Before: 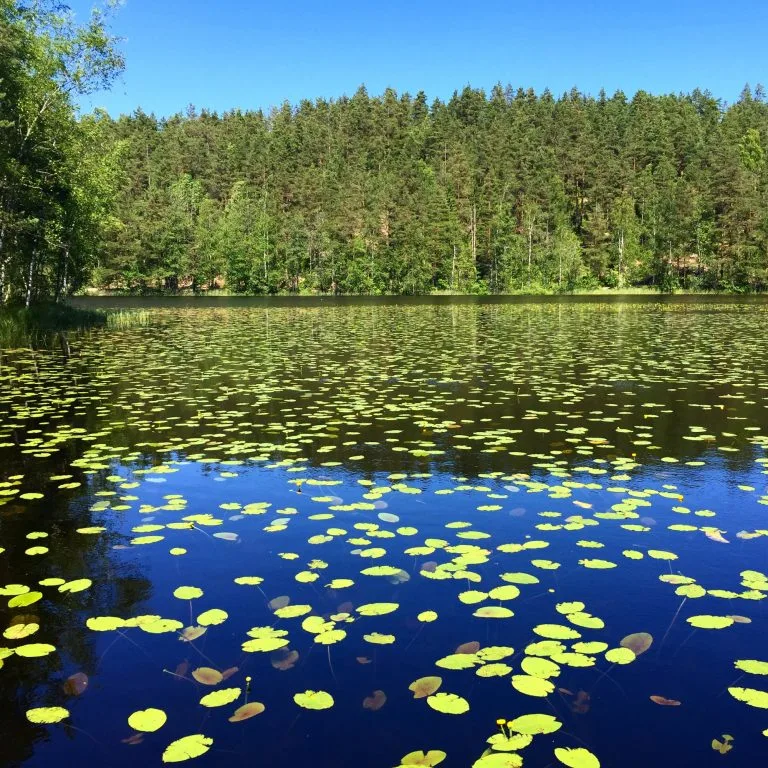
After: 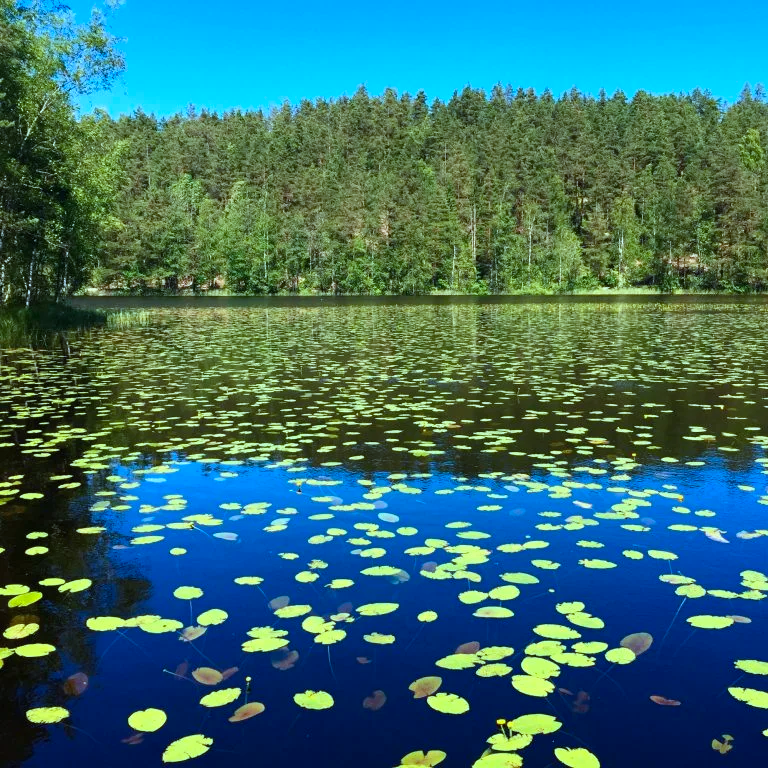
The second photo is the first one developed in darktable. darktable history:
color correction: highlights a* -9.73, highlights b* -21.22
color balance: output saturation 110%
